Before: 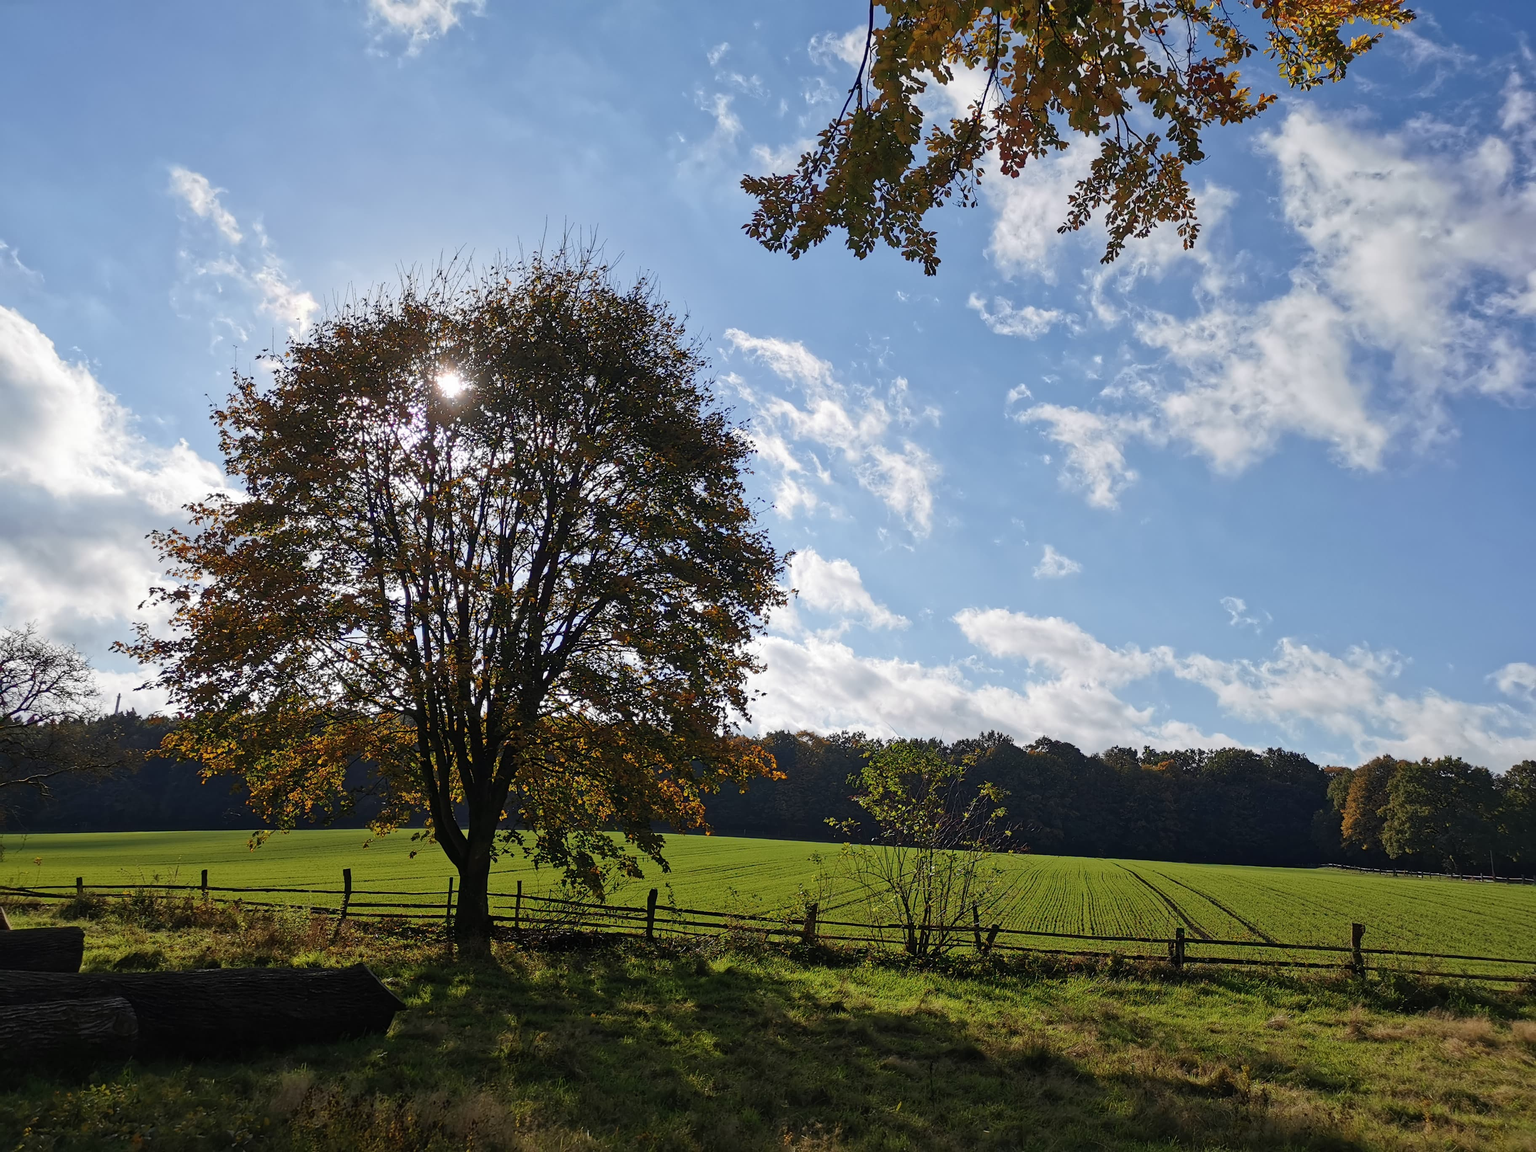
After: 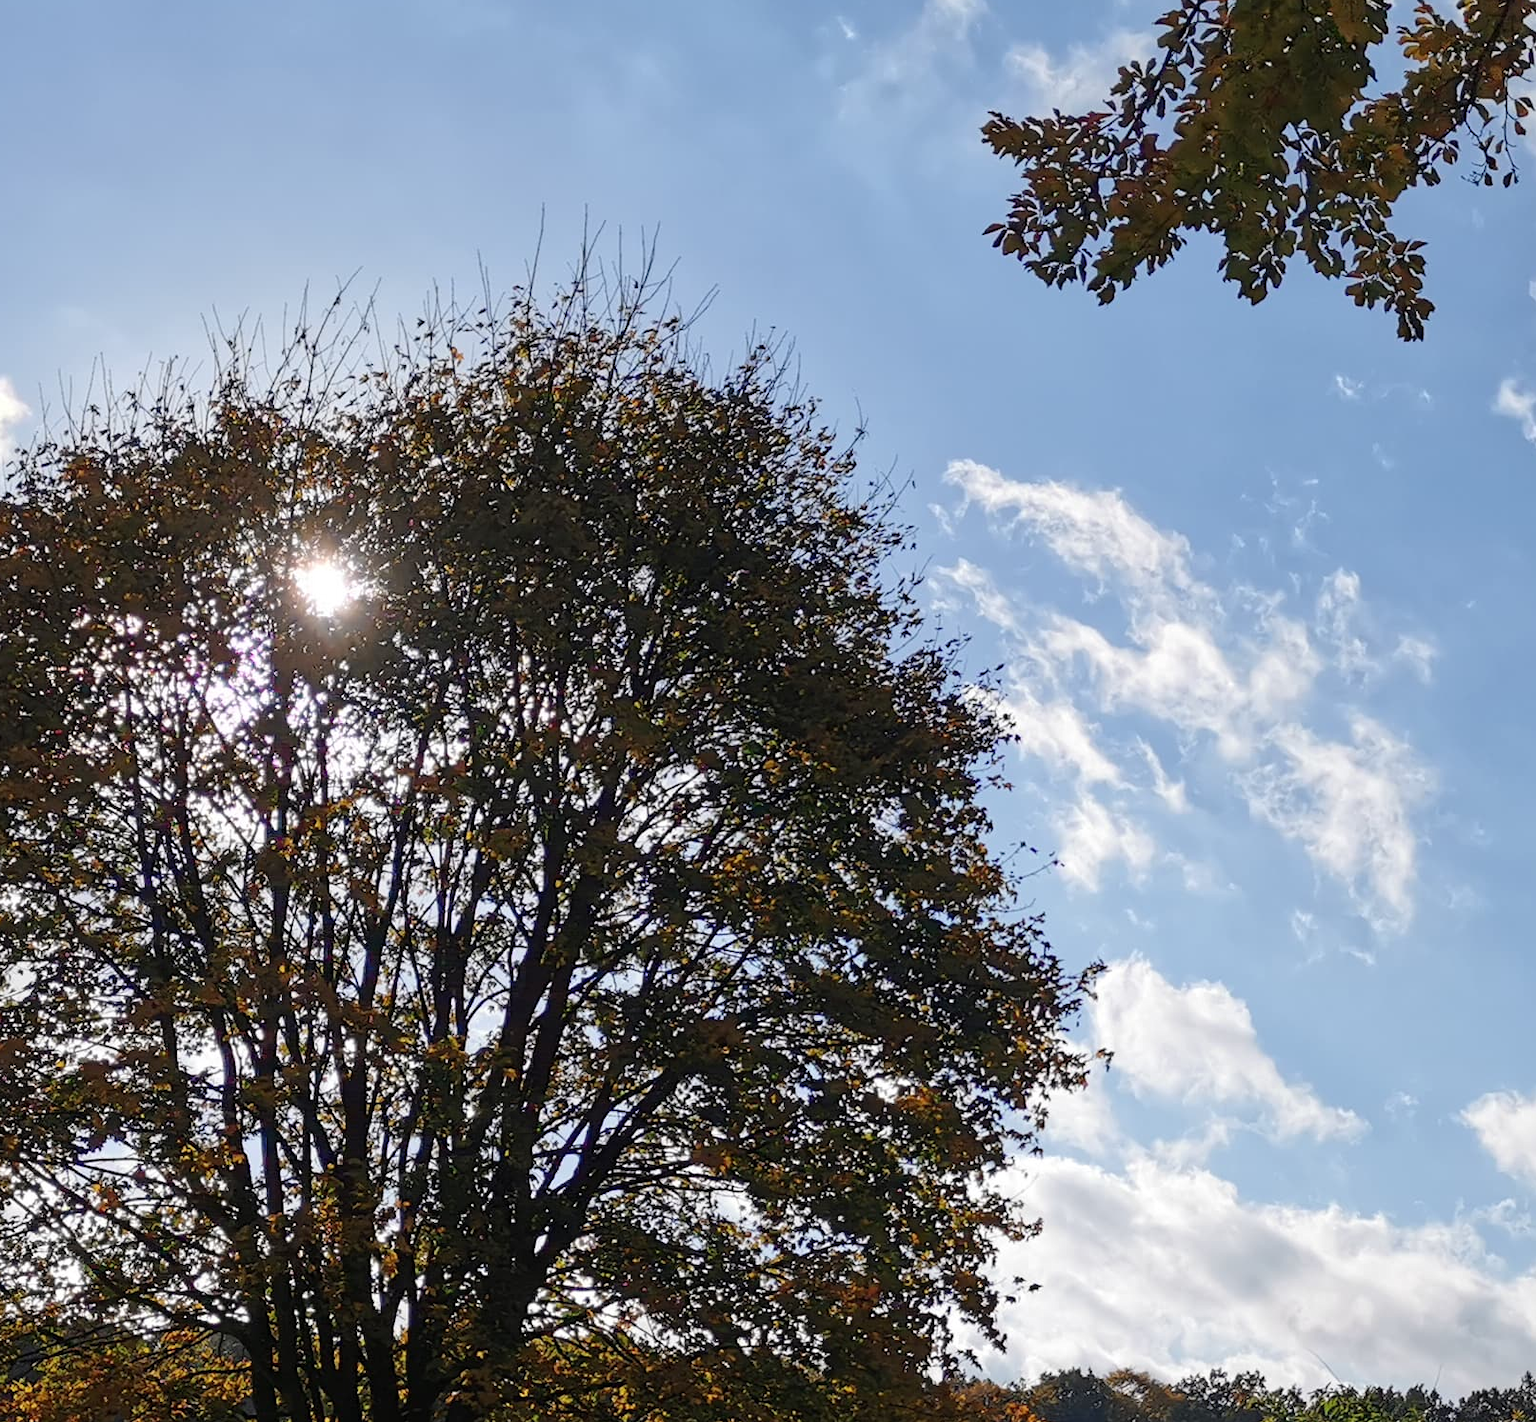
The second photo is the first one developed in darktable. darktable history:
crop: left 19.975%, top 10.865%, right 35.796%, bottom 34.513%
exposure: exposure 0.02 EV, compensate highlight preservation false
